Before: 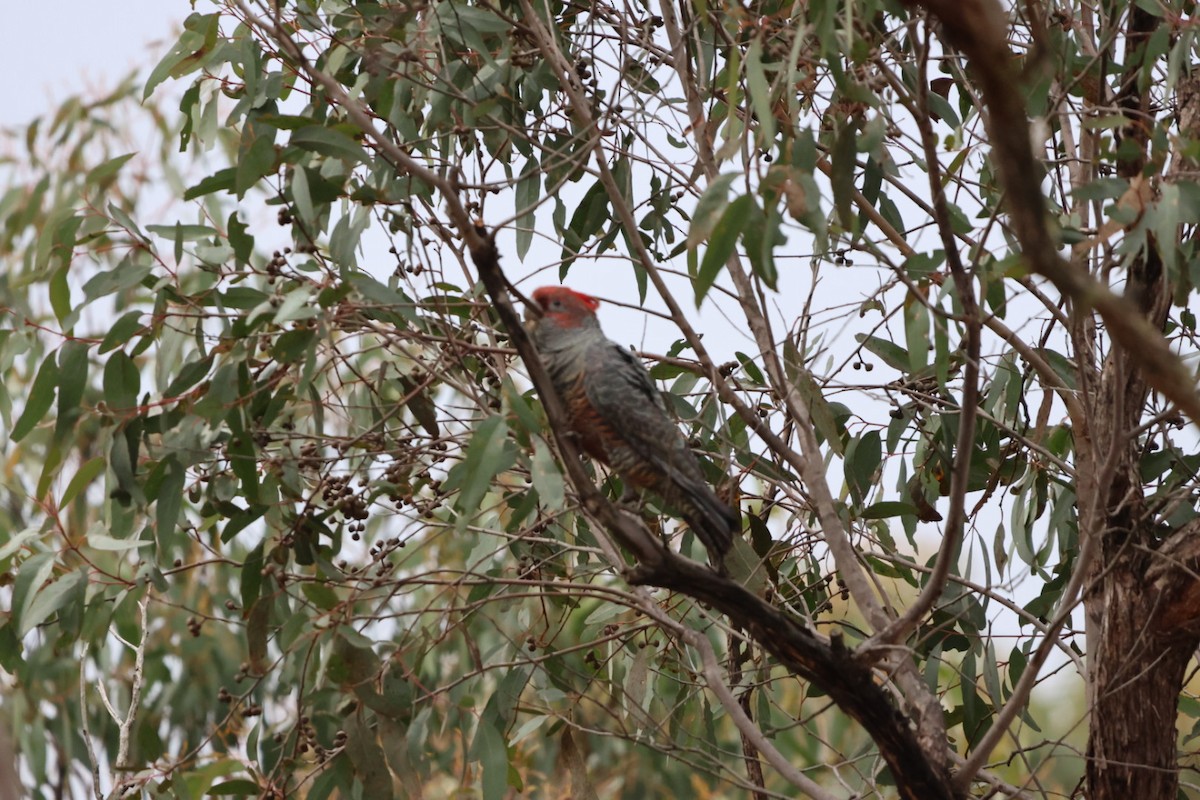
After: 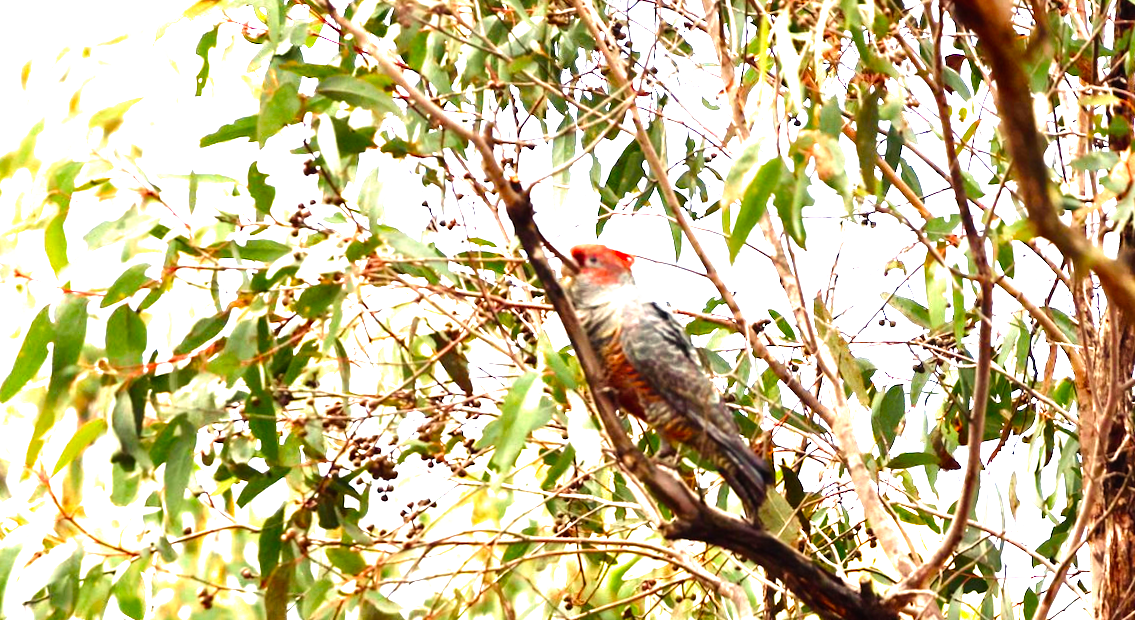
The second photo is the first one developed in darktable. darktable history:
color balance rgb: shadows lift › chroma 3%, shadows lift › hue 280.8°, power › hue 330°, highlights gain › chroma 3%, highlights gain › hue 75.6°, global offset › luminance 1.5%, perceptual saturation grading › global saturation 20%, perceptual saturation grading › highlights -25%, perceptual saturation grading › shadows 50%, global vibrance 30%
exposure: black level correction 0, exposure 1.9 EV, compensate highlight preservation false
filmic rgb: black relative exposure -8.2 EV, white relative exposure 2.2 EV, threshold 3 EV, hardness 7.11, latitude 85.74%, contrast 1.696, highlights saturation mix -4%, shadows ↔ highlights balance -2.69%, preserve chrominance no, color science v5 (2021), contrast in shadows safe, contrast in highlights safe, enable highlight reconstruction true
rotate and perspective: rotation -0.013°, lens shift (vertical) -0.027, lens shift (horizontal) 0.178, crop left 0.016, crop right 0.989, crop top 0.082, crop bottom 0.918
white balance: red 0.982, blue 1.018
crop and rotate: angle 0.2°, left 0.275%, right 3.127%, bottom 14.18%
